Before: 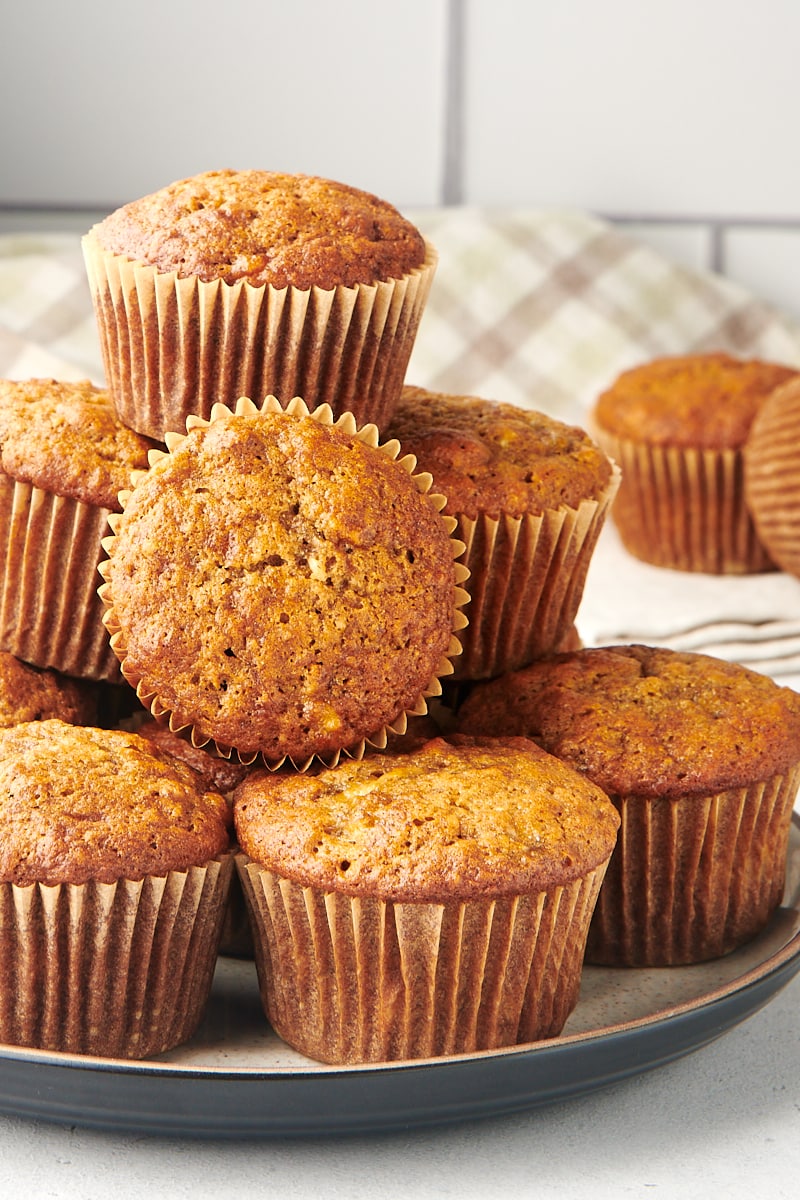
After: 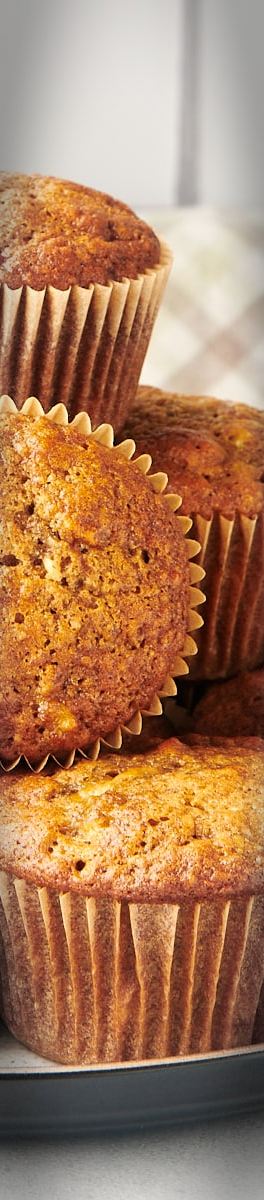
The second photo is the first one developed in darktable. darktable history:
crop: left 33.22%, right 33.744%
vignetting: brightness -0.575, automatic ratio true, dithering 8-bit output
